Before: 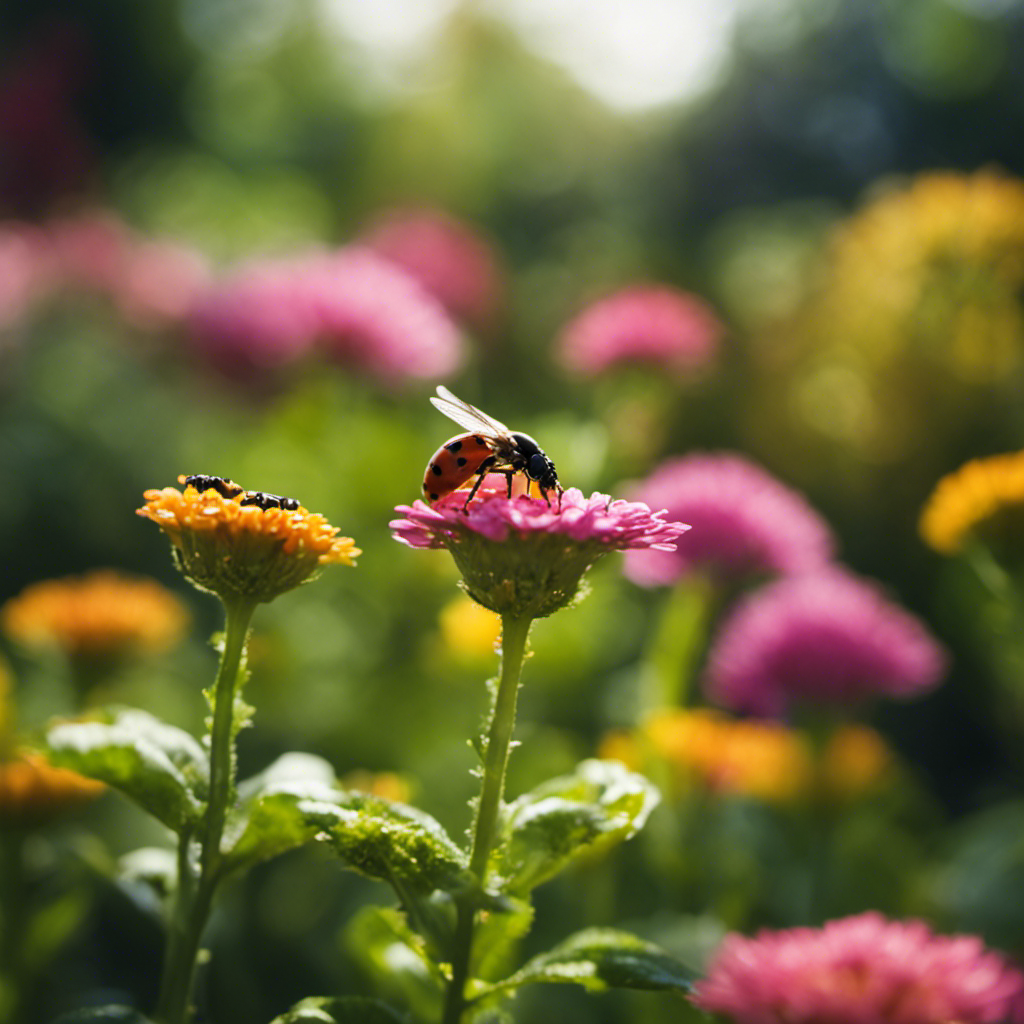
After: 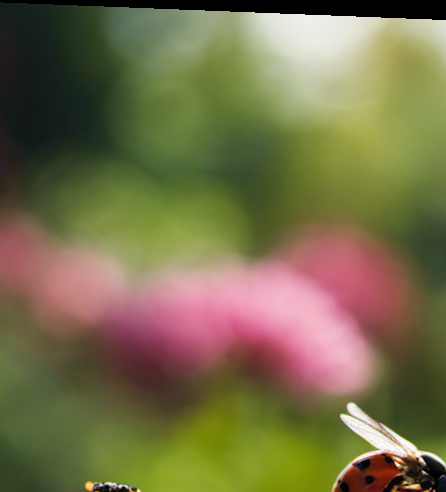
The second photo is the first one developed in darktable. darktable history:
rotate and perspective: rotation 2.27°, automatic cropping off
crop and rotate: left 10.817%, top 0.062%, right 47.194%, bottom 53.626%
